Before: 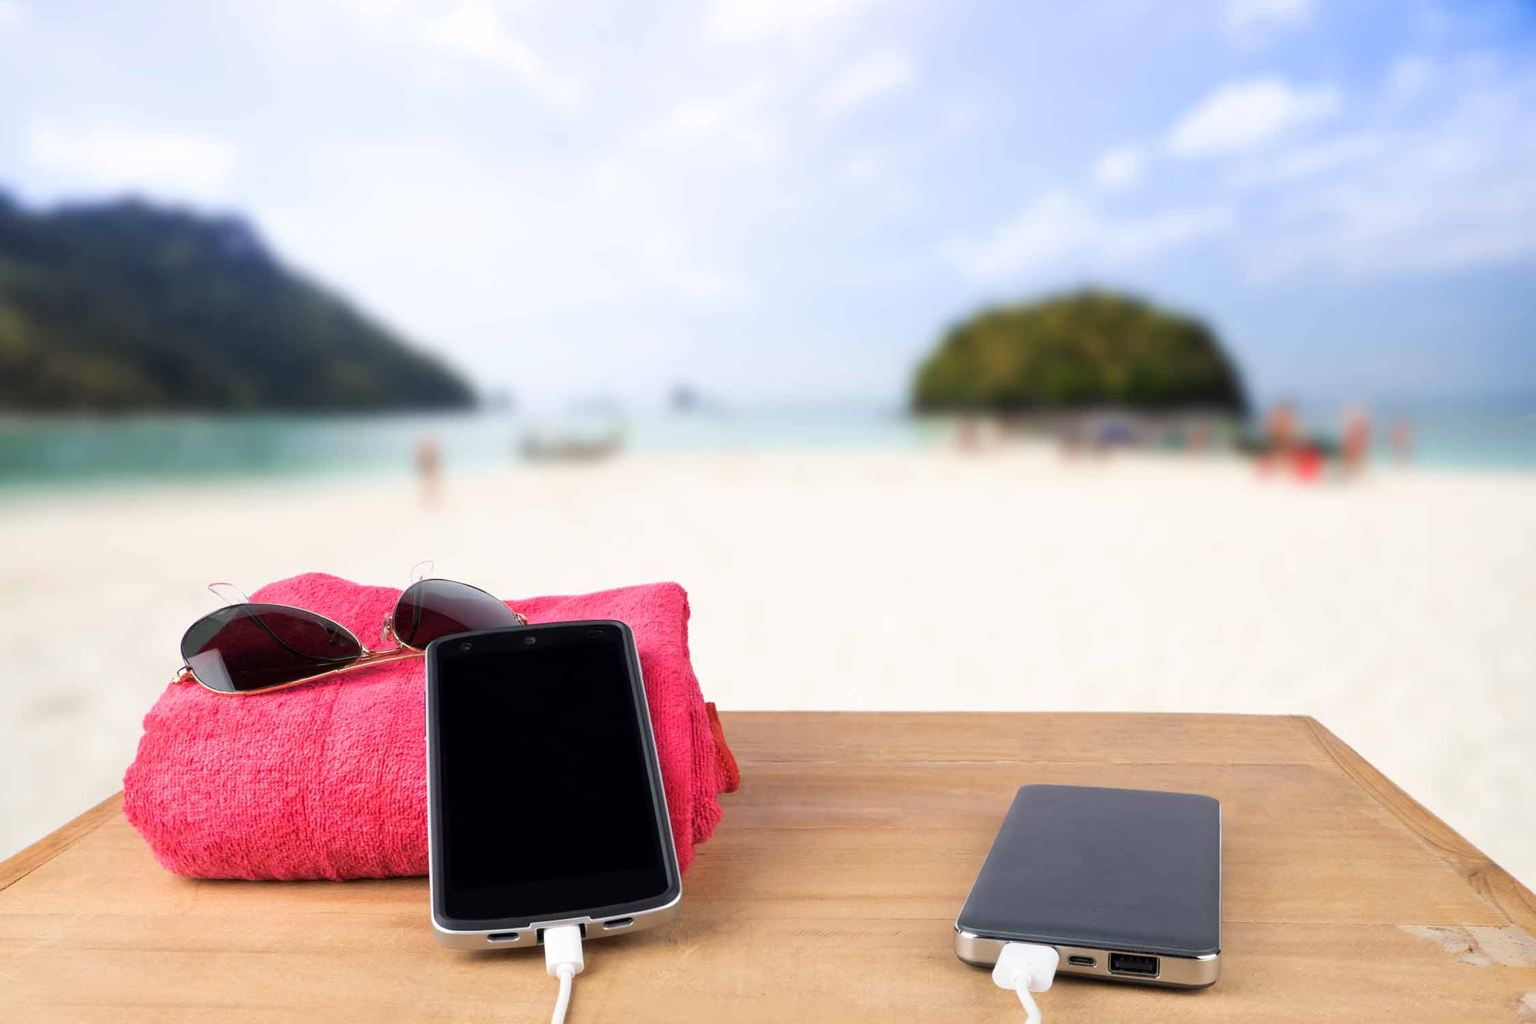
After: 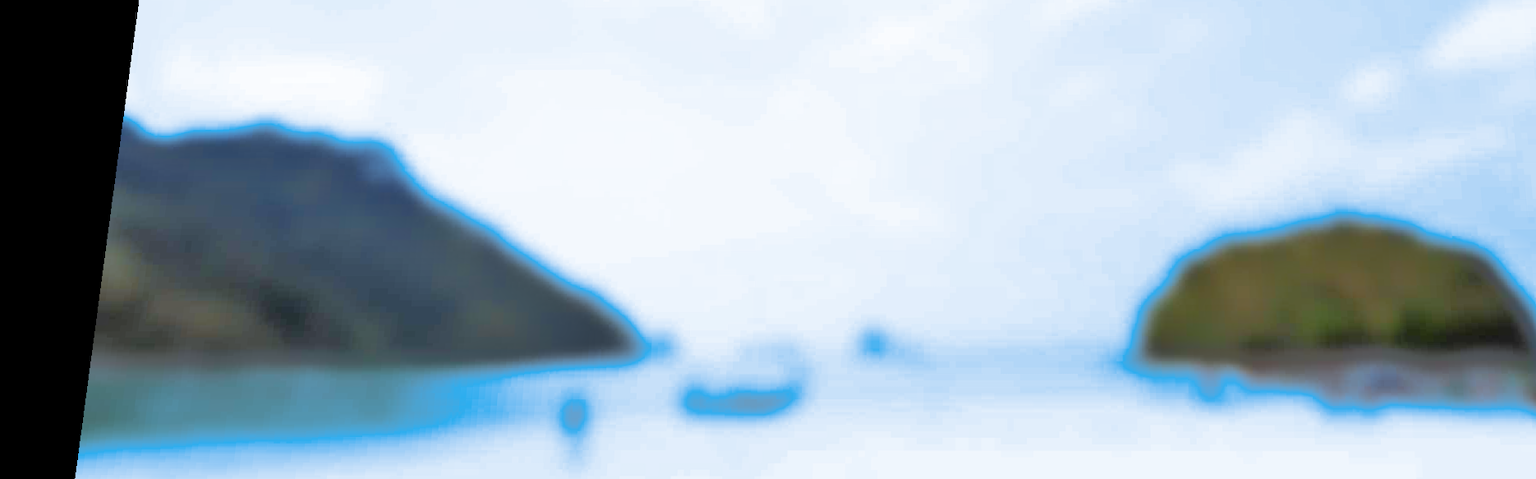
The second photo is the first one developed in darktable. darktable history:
split-toning: shadows › hue 220°, shadows › saturation 0.64, highlights › hue 220°, highlights › saturation 0.64, balance 0, compress 5.22%
crop: left 0.579%, top 7.627%, right 23.167%, bottom 54.275%
rotate and perspective: rotation 0.128°, lens shift (vertical) -0.181, lens shift (horizontal) -0.044, shear 0.001, automatic cropping off
tone equalizer: -8 EV -0.528 EV, -7 EV -0.319 EV, -6 EV -0.083 EV, -5 EV 0.413 EV, -4 EV 0.985 EV, -3 EV 0.791 EV, -2 EV -0.01 EV, -1 EV 0.14 EV, +0 EV -0.012 EV, smoothing 1
